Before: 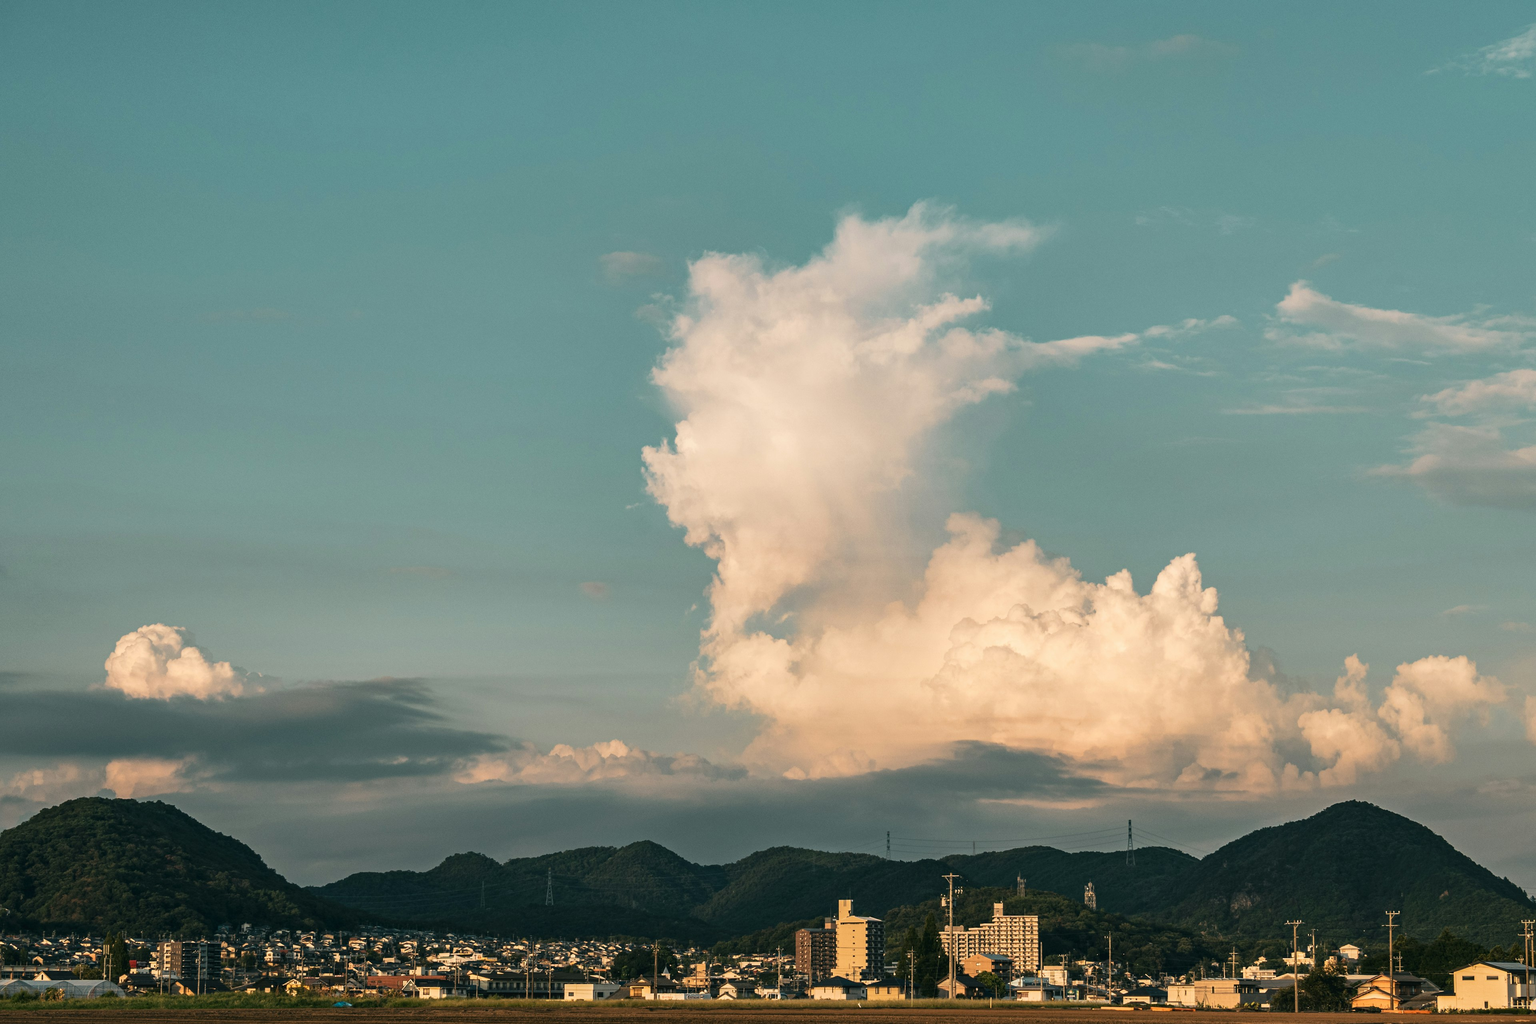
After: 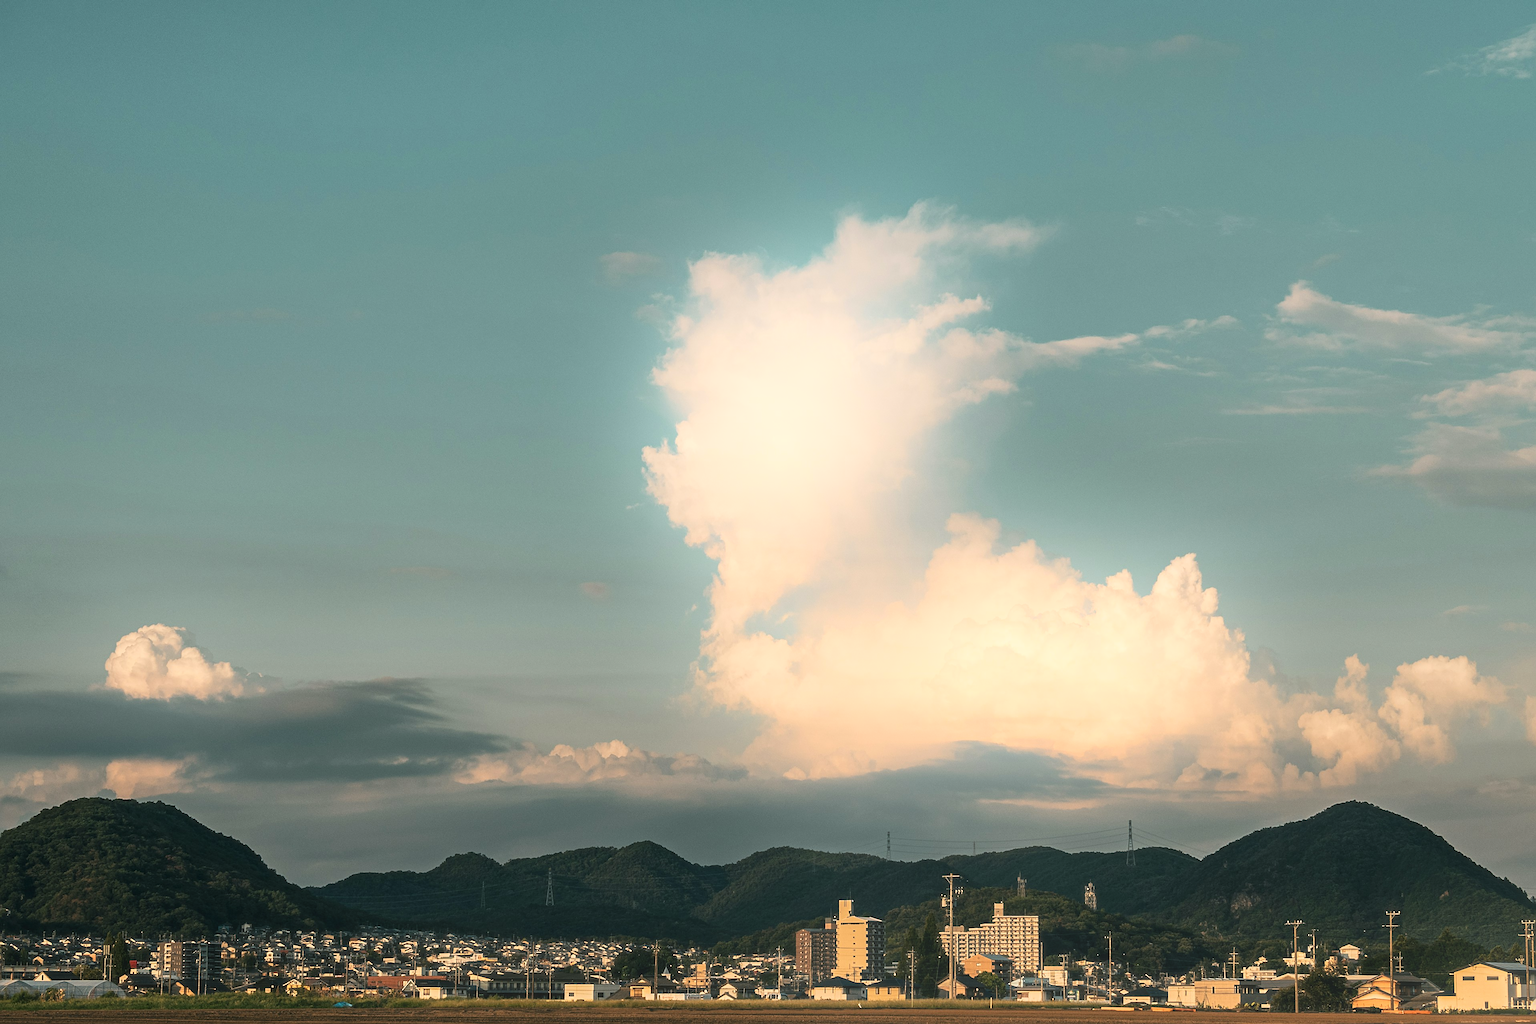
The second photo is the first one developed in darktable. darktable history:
sharpen: on, module defaults
bloom: size 40%
haze removal: strength -0.1, adaptive false
